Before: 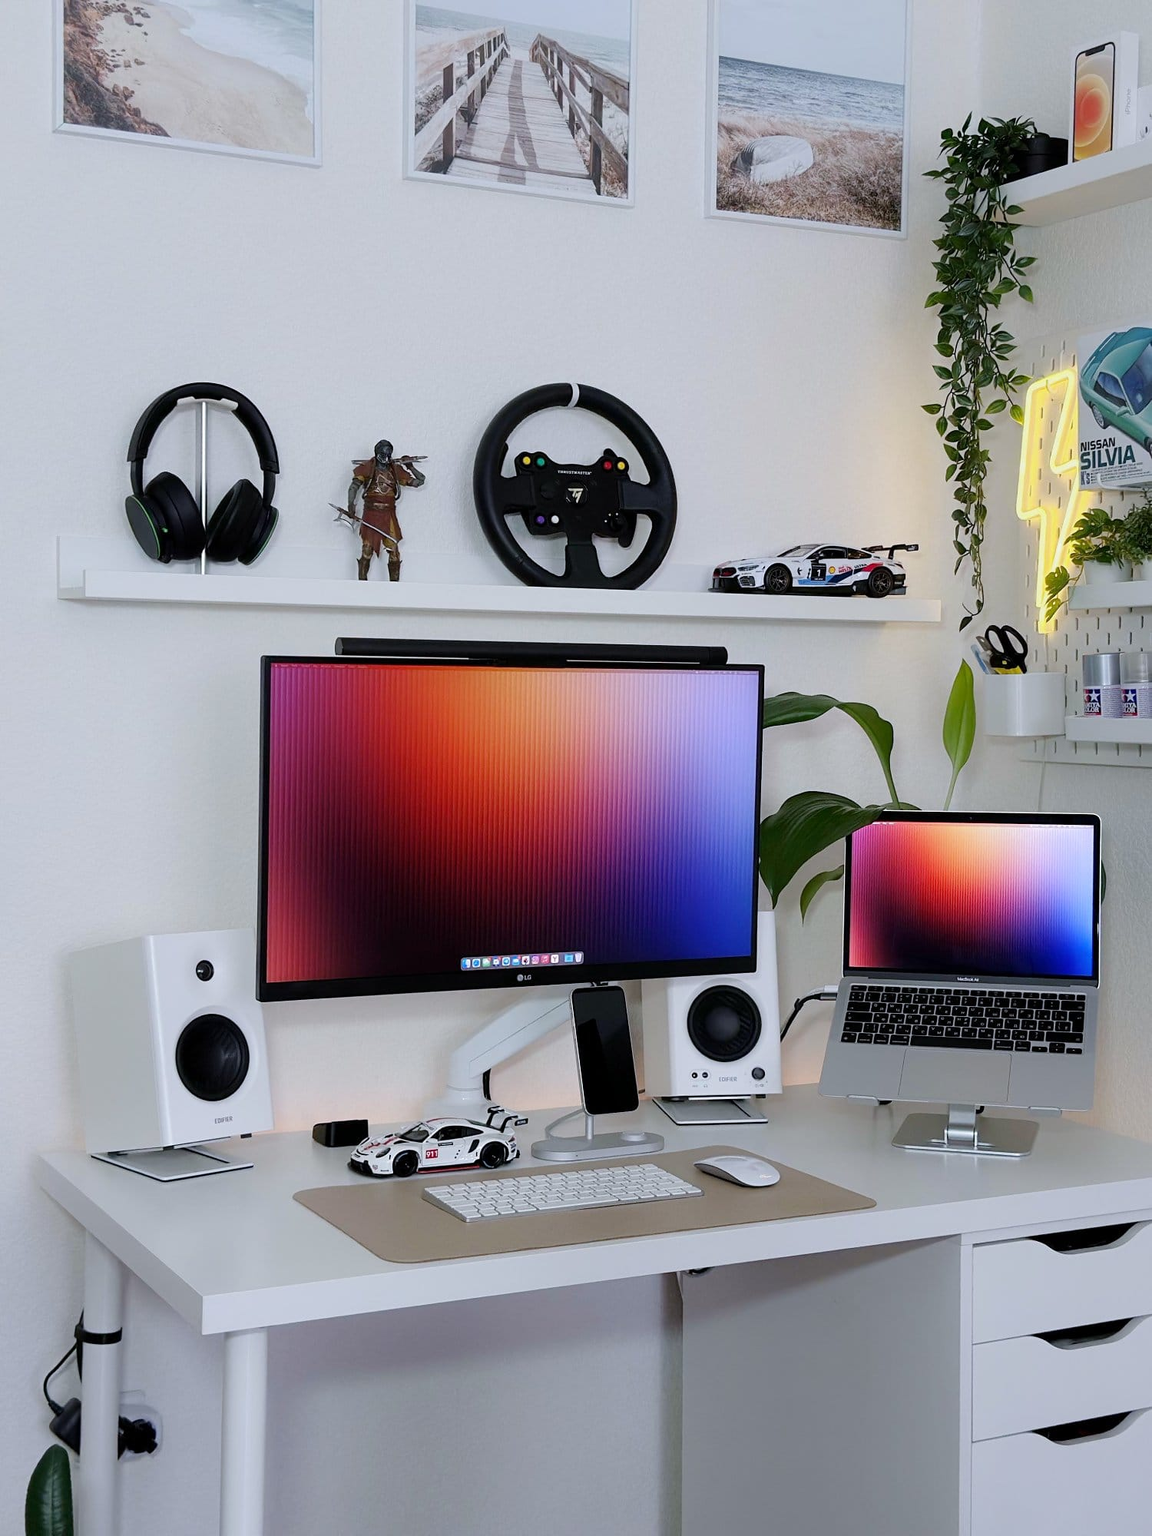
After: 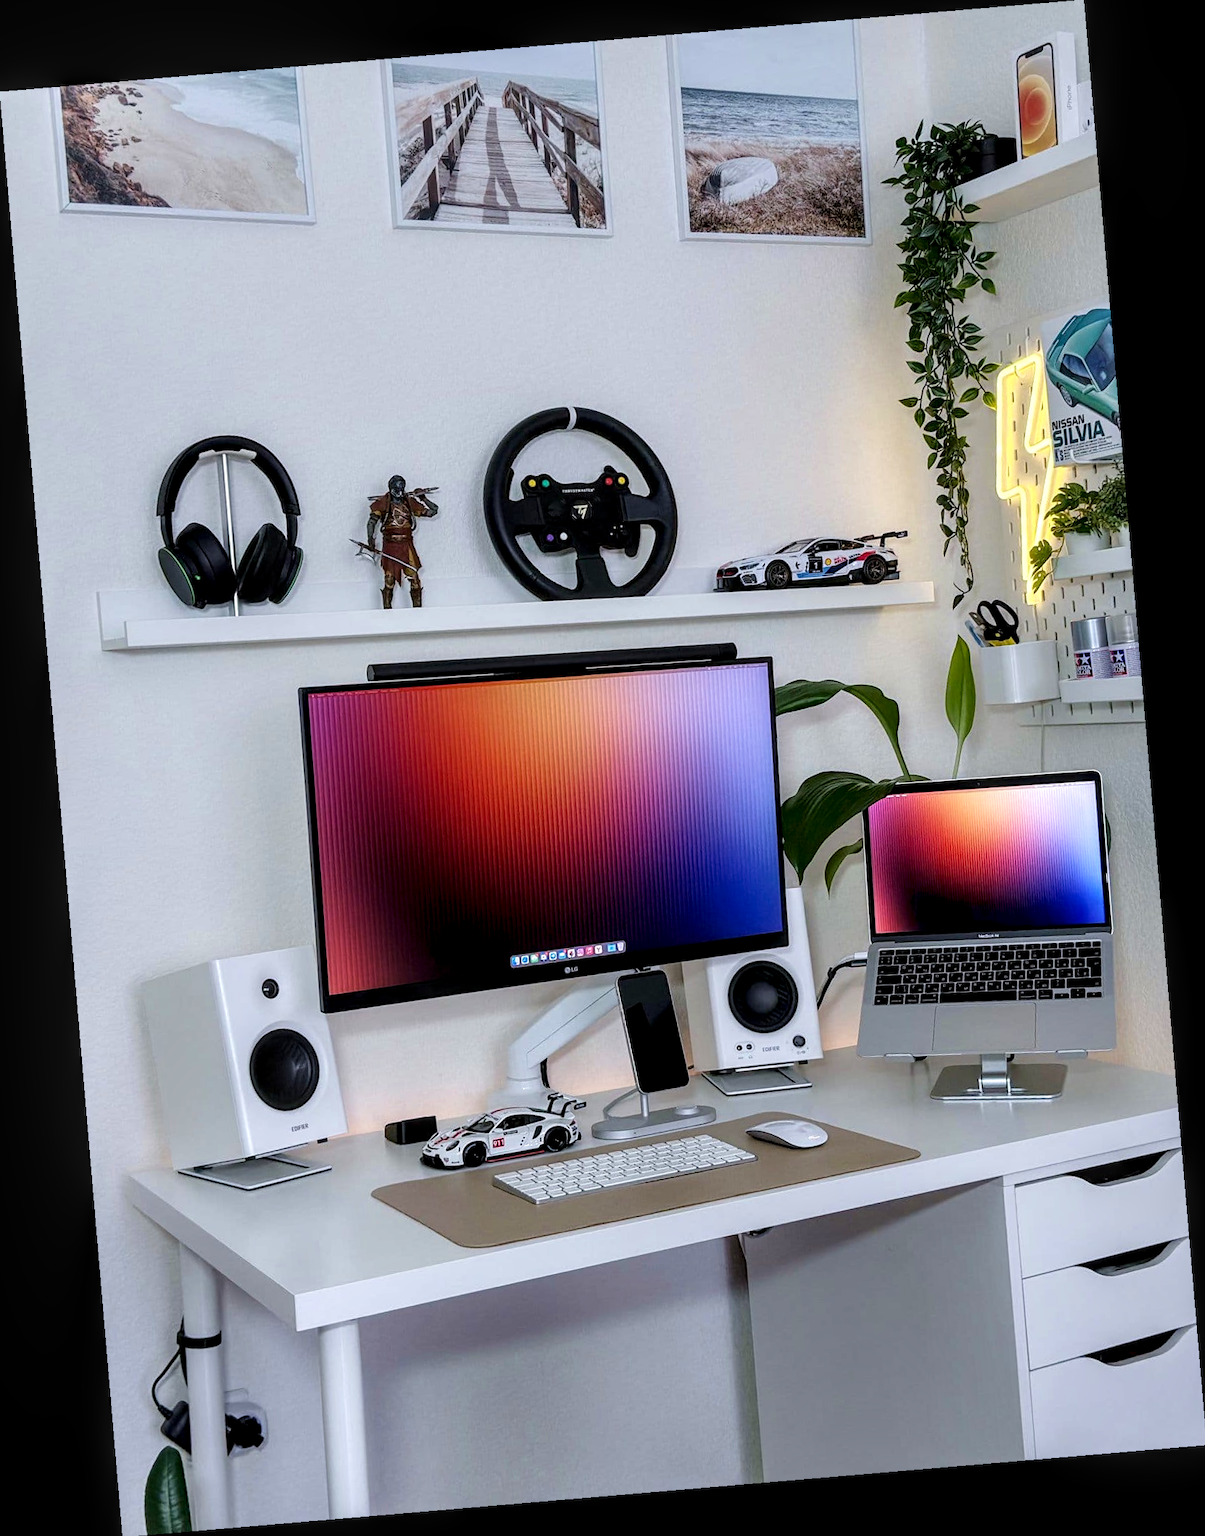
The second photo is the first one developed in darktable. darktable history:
local contrast: highlights 79%, shadows 56%, detail 175%, midtone range 0.428
rotate and perspective: rotation -4.86°, automatic cropping off
velvia: on, module defaults
tone equalizer: -7 EV 0.18 EV, -6 EV 0.12 EV, -5 EV 0.08 EV, -4 EV 0.04 EV, -2 EV -0.02 EV, -1 EV -0.04 EV, +0 EV -0.06 EV, luminance estimator HSV value / RGB max
